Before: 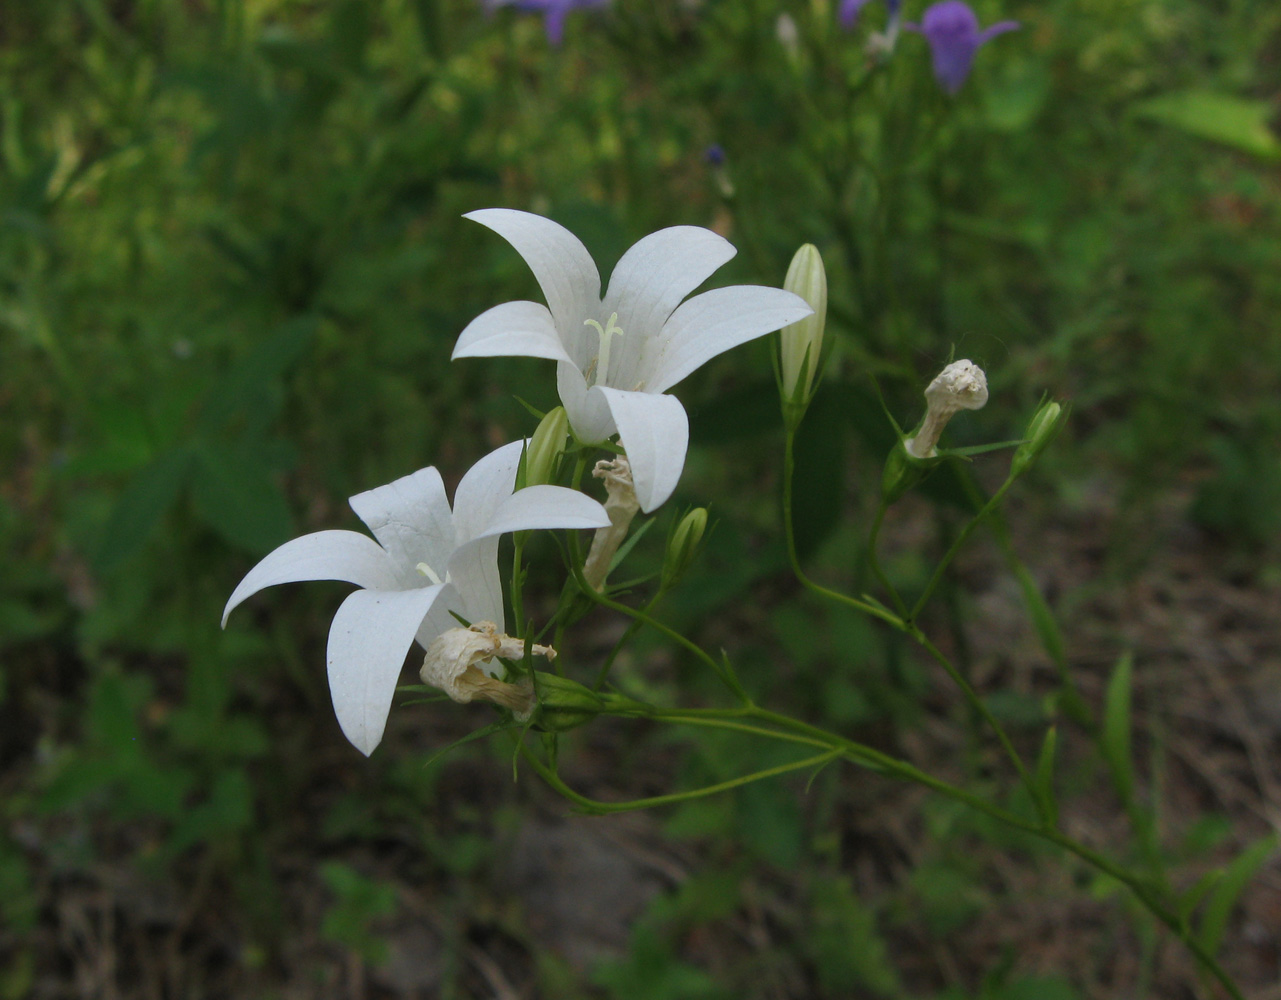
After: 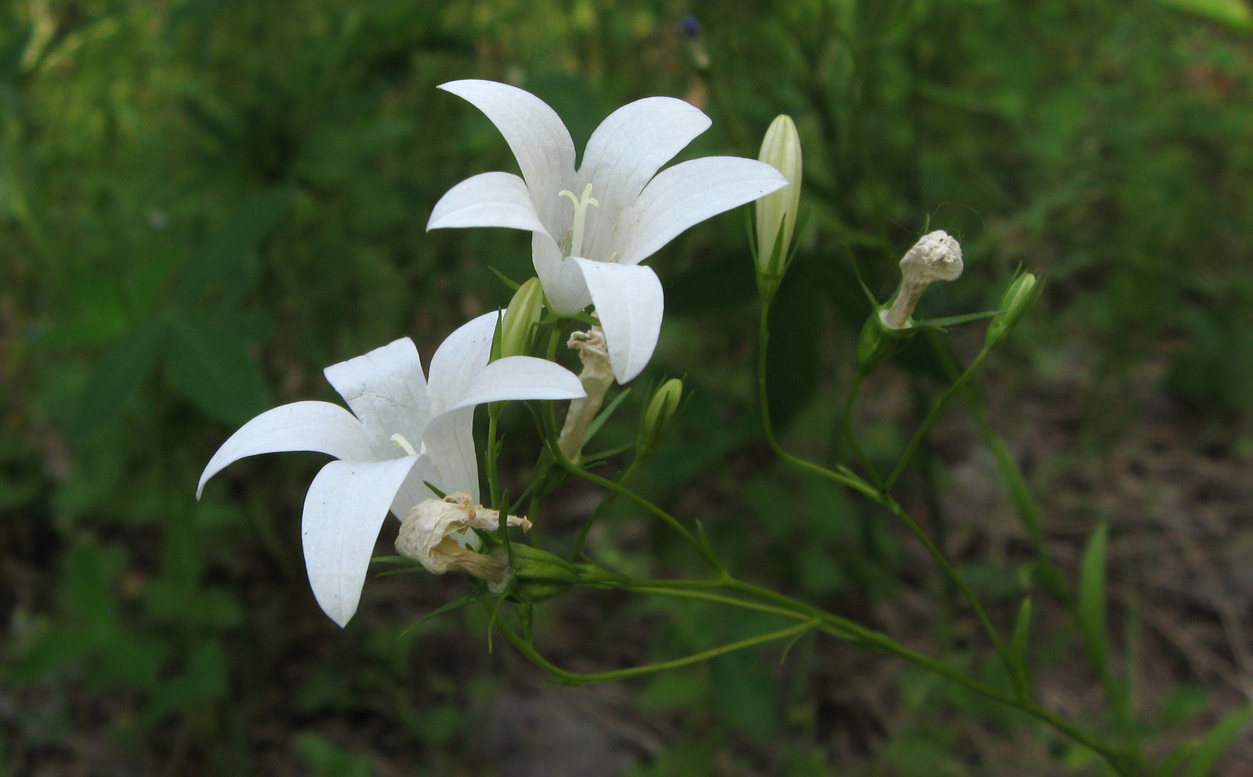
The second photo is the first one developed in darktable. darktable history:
tone equalizer: -8 EV -0.45 EV, -7 EV -0.378 EV, -6 EV -0.324 EV, -5 EV -0.223 EV, -3 EV 0.198 EV, -2 EV 0.311 EV, -1 EV 0.413 EV, +0 EV 0.396 EV
crop and rotate: left 1.959%, top 12.961%, right 0.197%, bottom 9.333%
